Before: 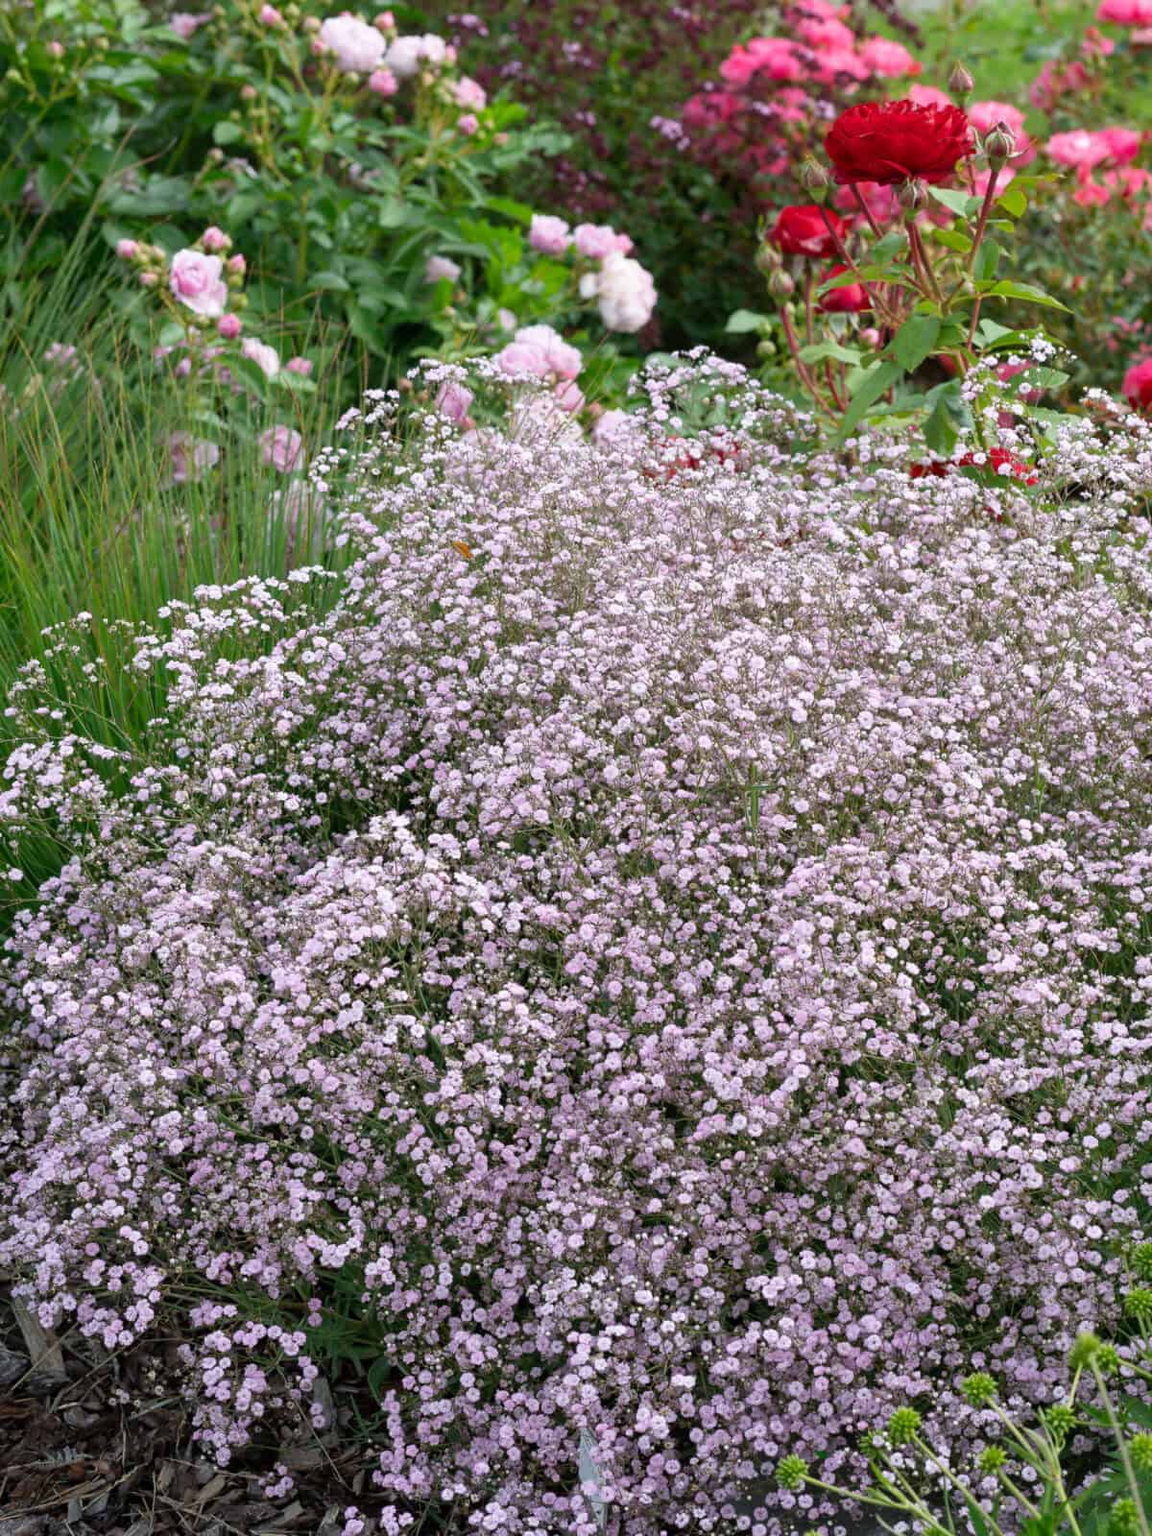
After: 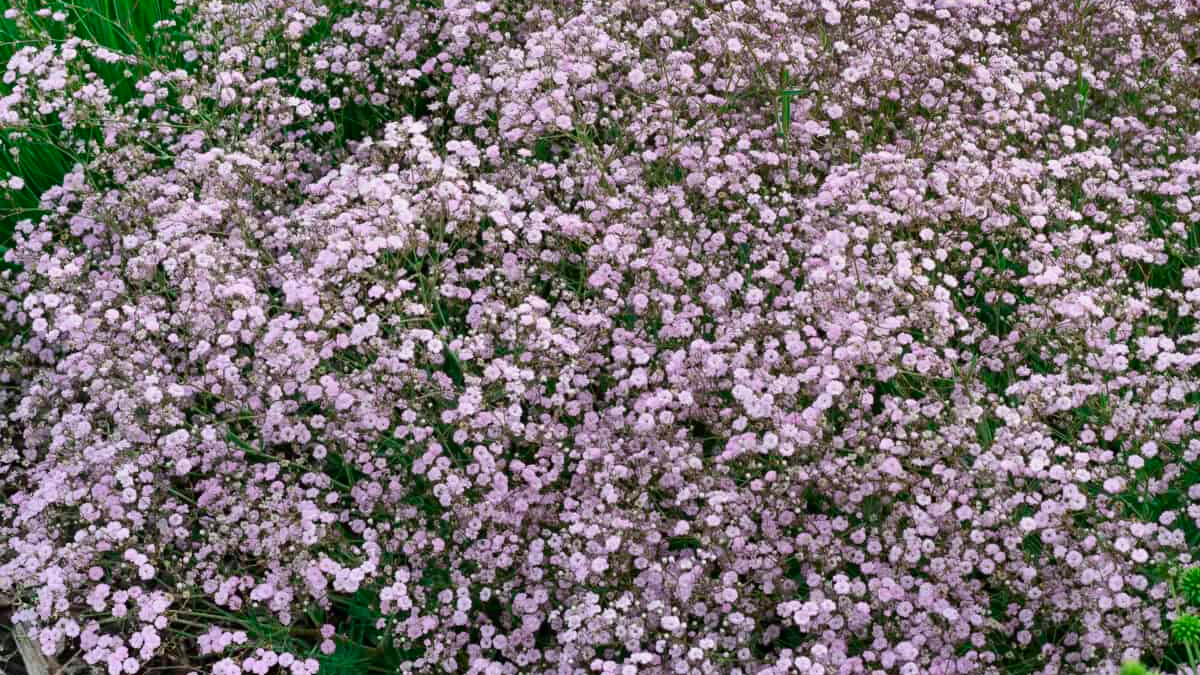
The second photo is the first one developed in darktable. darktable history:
white balance: red 1, blue 1
shadows and highlights: radius 123.98, shadows 100, white point adjustment -3, highlights -100, highlights color adjustment 89.84%, soften with gaussian
tone curve: curves: ch0 [(0, 0) (0.183, 0.152) (0.571, 0.594) (1, 1)]; ch1 [(0, 0) (0.394, 0.307) (0.5, 0.5) (0.586, 0.597) (0.625, 0.647) (1, 1)]; ch2 [(0, 0) (0.5, 0.5) (0.604, 0.616) (1, 1)], color space Lab, independent channels, preserve colors none
crop: top 45.551%, bottom 12.262%
